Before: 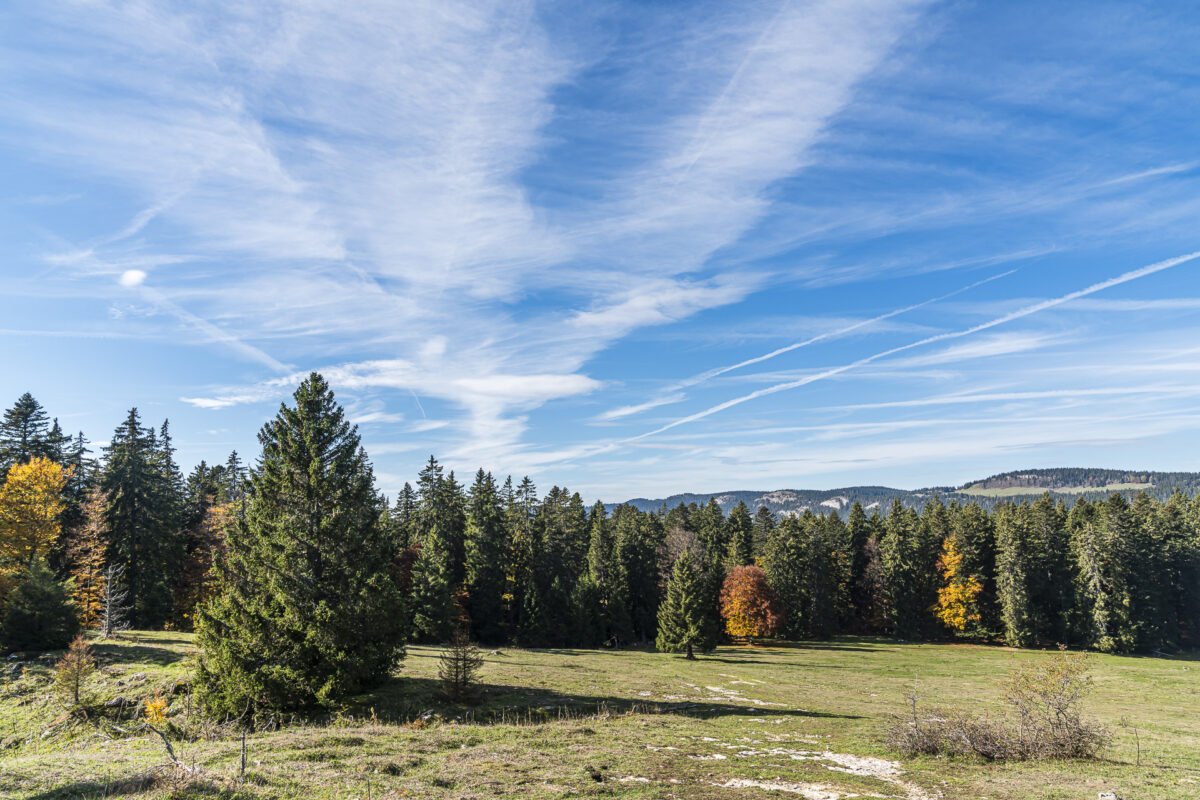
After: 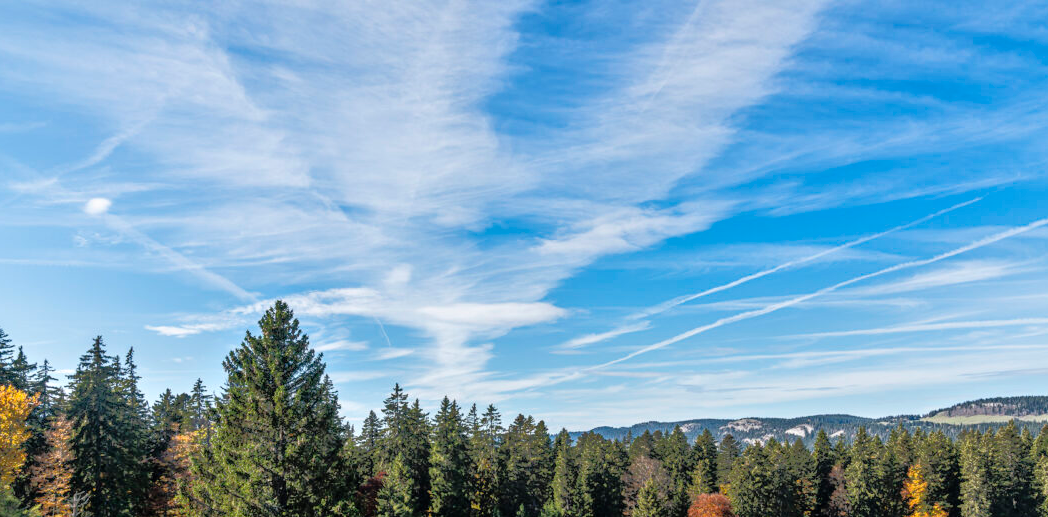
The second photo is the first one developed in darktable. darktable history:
crop: left 2.984%, top 9.009%, right 9.641%, bottom 26.301%
tone equalizer: -8 EV -0.516 EV, -7 EV -0.298 EV, -6 EV -0.05 EV, -5 EV 0.391 EV, -4 EV 0.974 EV, -3 EV 0.804 EV, -2 EV -0.011 EV, -1 EV 0.138 EV, +0 EV -0.029 EV
